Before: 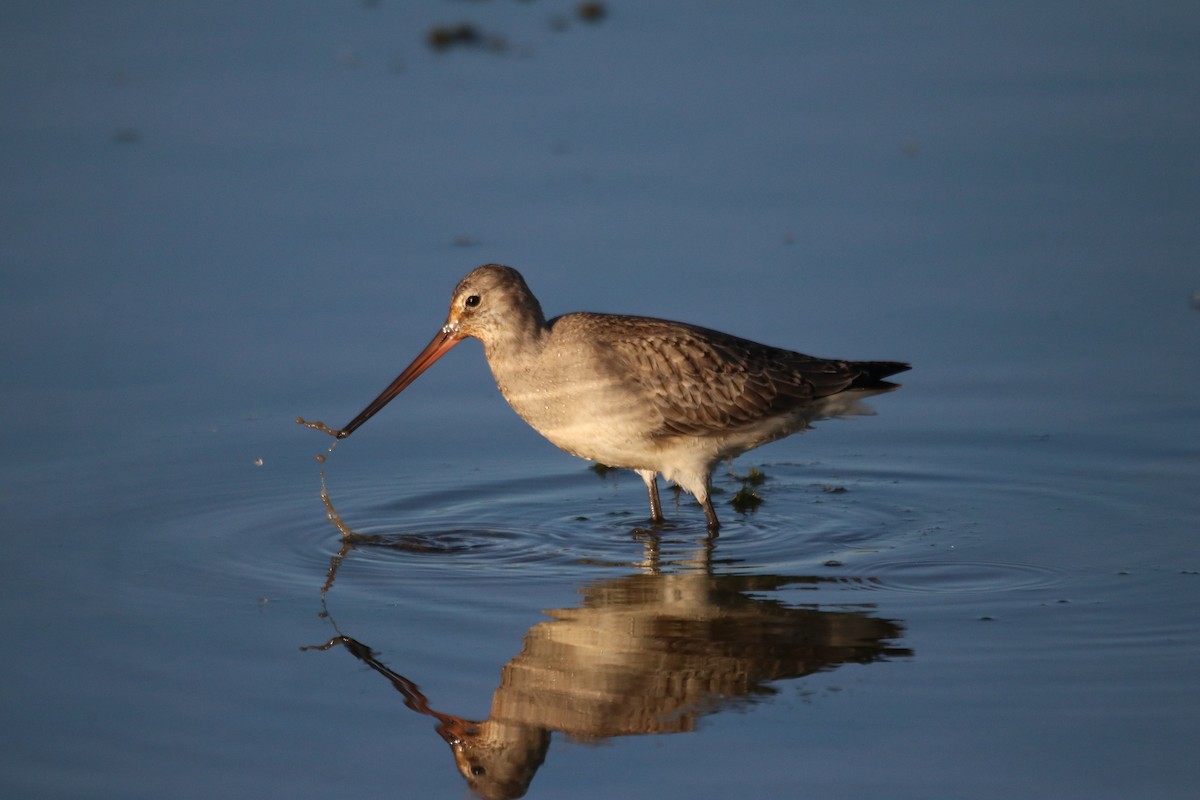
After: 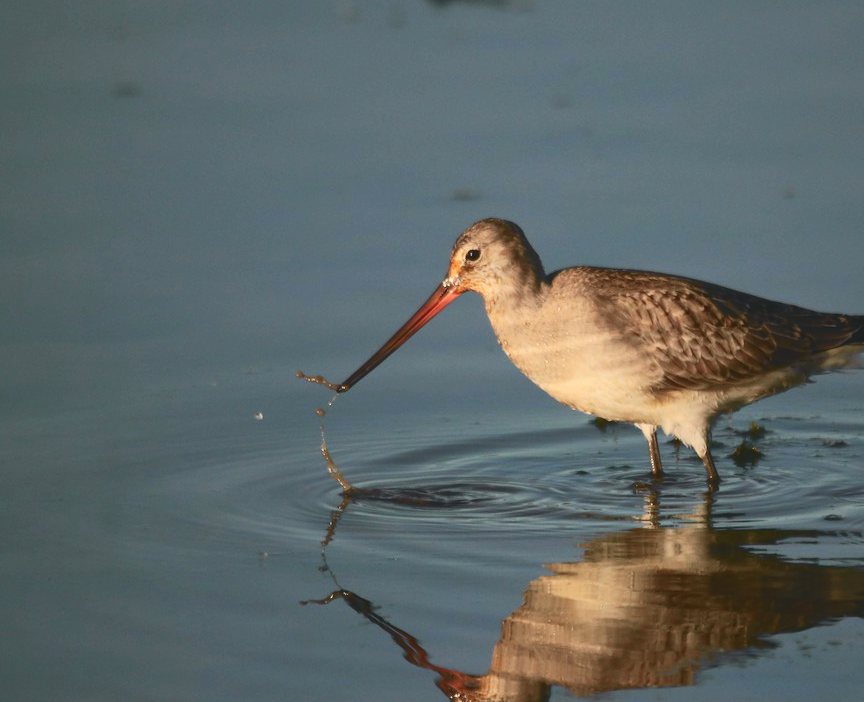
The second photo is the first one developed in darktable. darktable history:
crop: top 5.803%, right 27.864%, bottom 5.804%
tone curve: curves: ch0 [(0, 0.11) (0.181, 0.223) (0.405, 0.46) (0.456, 0.528) (0.634, 0.728) (0.877, 0.89) (0.984, 0.935)]; ch1 [(0, 0.052) (0.443, 0.43) (0.492, 0.485) (0.566, 0.579) (0.595, 0.625) (0.608, 0.654) (0.65, 0.708) (1, 0.961)]; ch2 [(0, 0) (0.33, 0.301) (0.421, 0.443) (0.447, 0.489) (0.495, 0.492) (0.537, 0.57) (0.586, 0.591) (0.663, 0.686) (1, 1)], color space Lab, independent channels, preserve colors none
